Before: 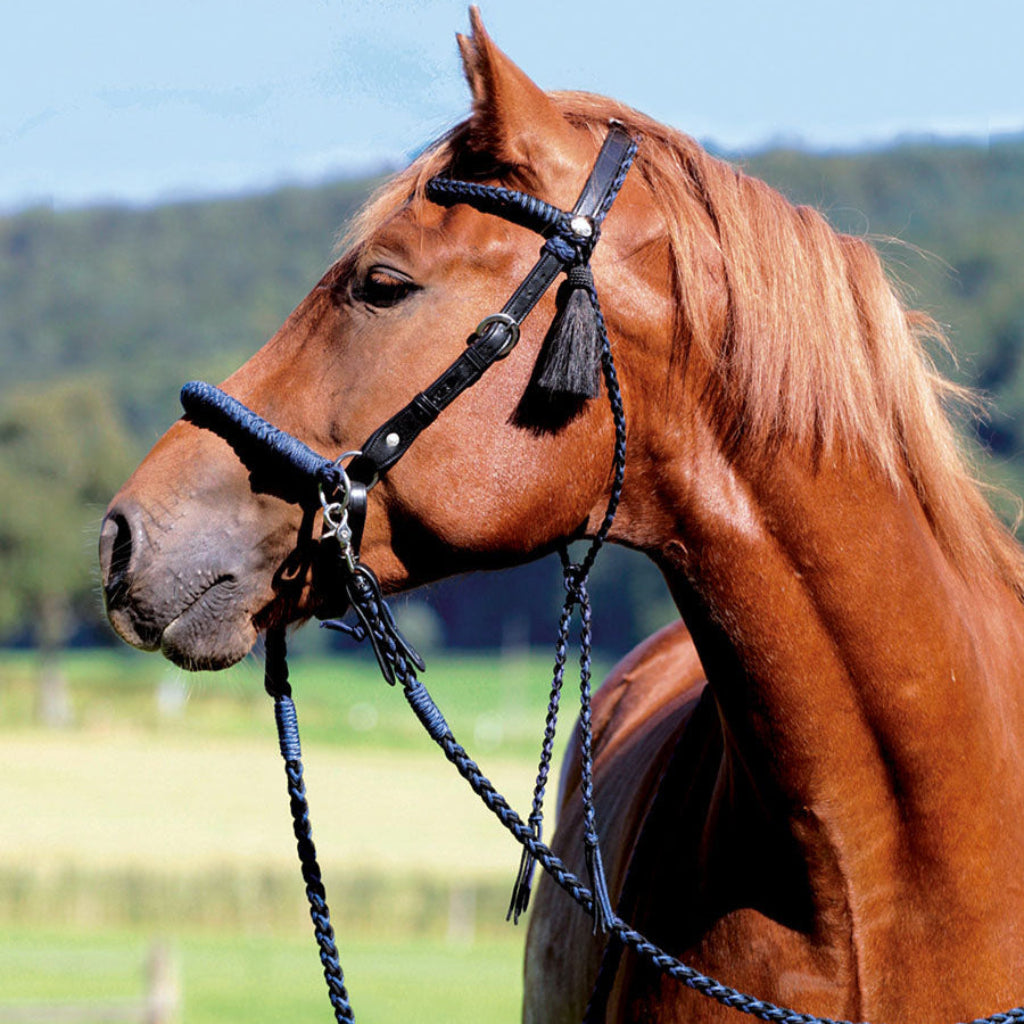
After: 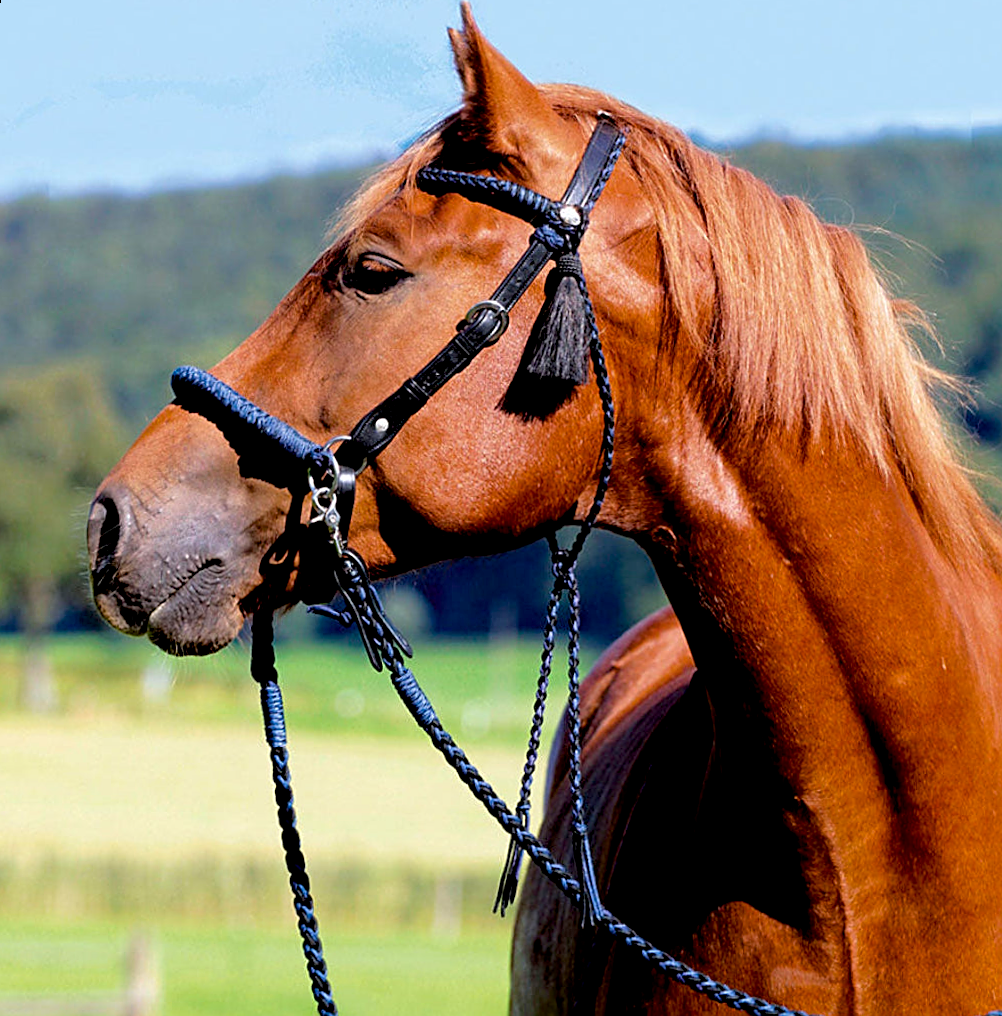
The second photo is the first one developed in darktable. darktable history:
exposure: black level correction 0.011, compensate highlight preservation false
rotate and perspective: rotation 0.226°, lens shift (vertical) -0.042, crop left 0.023, crop right 0.982, crop top 0.006, crop bottom 0.994
white balance: red 1, blue 1
sharpen: on, module defaults
color balance rgb: perceptual saturation grading › global saturation 20%, global vibrance 10%
